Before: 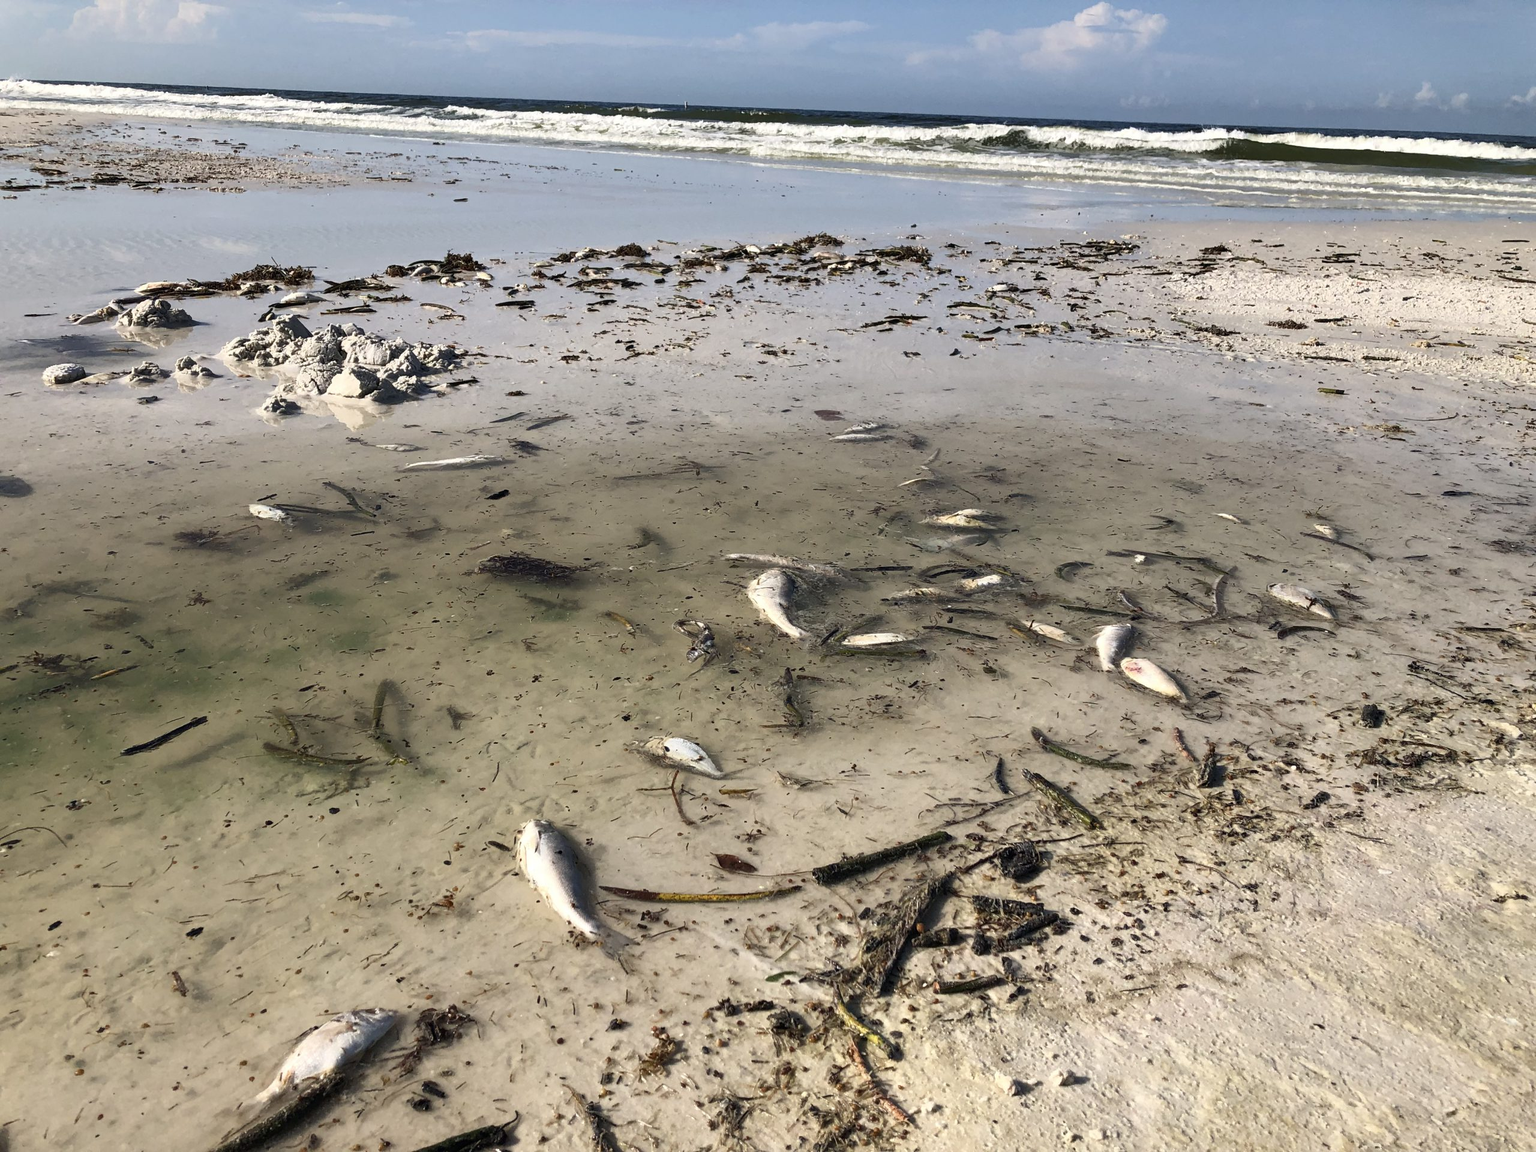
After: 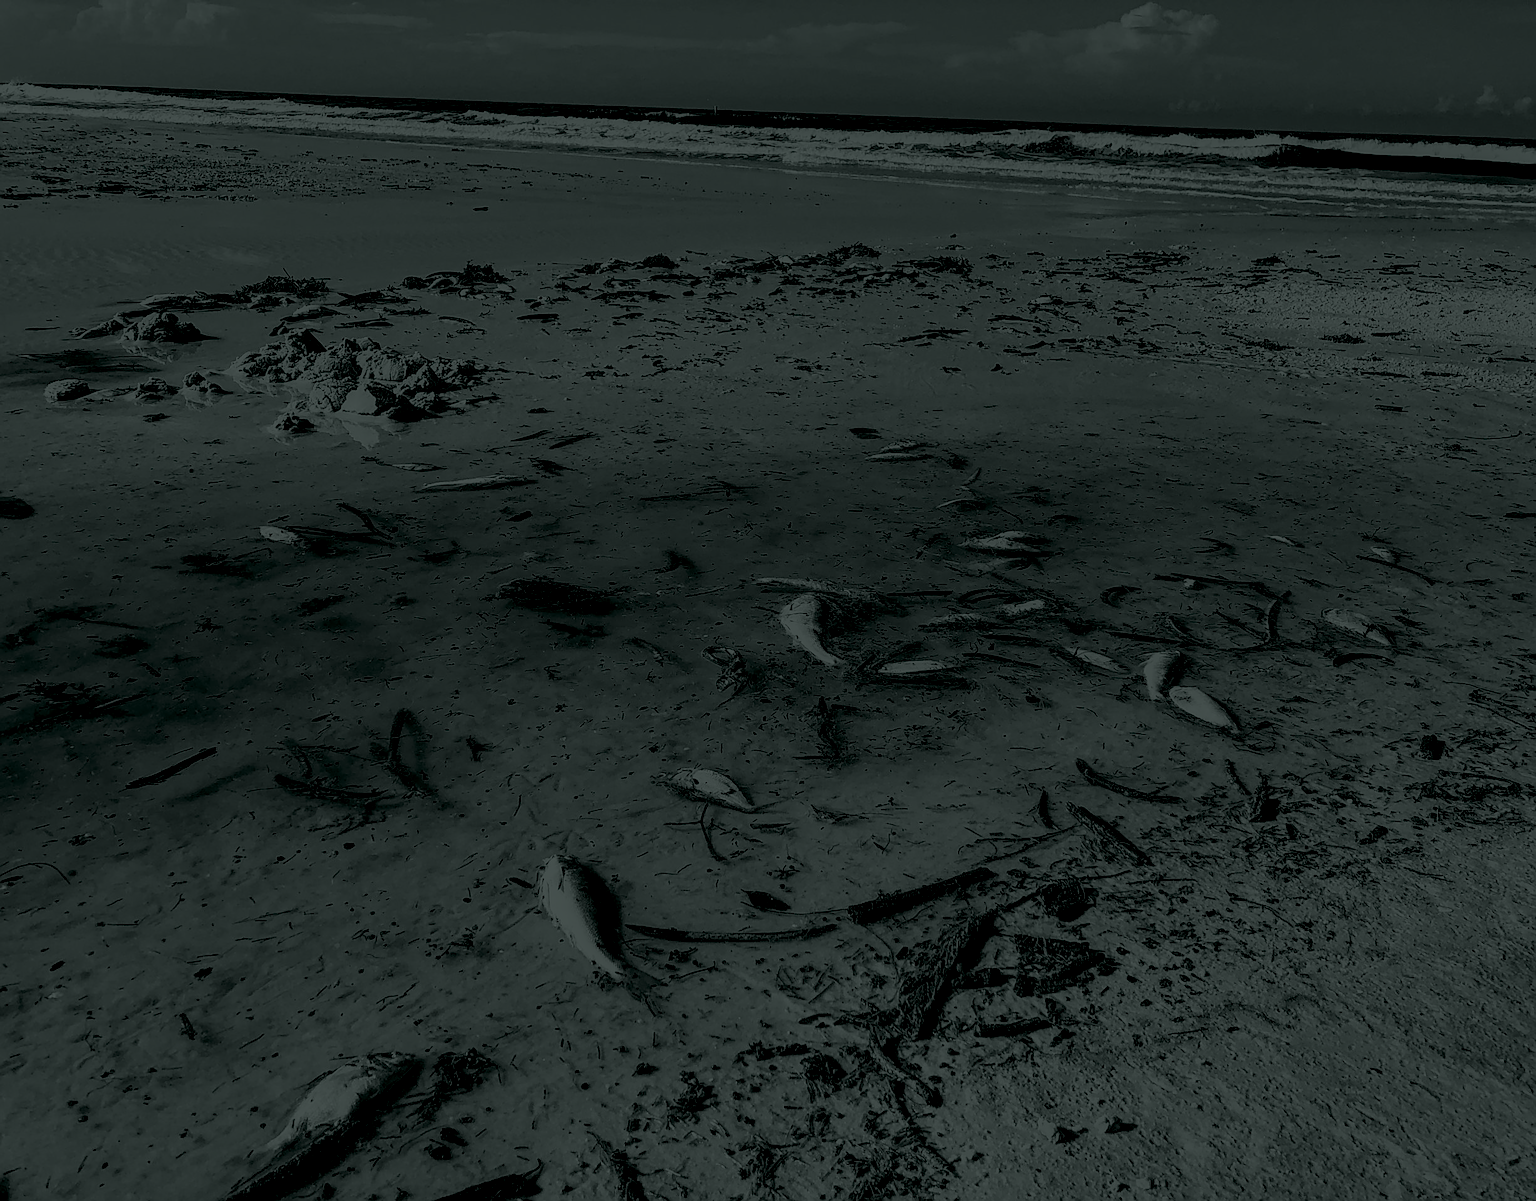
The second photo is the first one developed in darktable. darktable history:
shadows and highlights: highlights color adjustment 0%, soften with gaussian
sharpen: radius 1.4, amount 1.25, threshold 0.7
filmic rgb: black relative exposure -7.65 EV, white relative exposure 4.56 EV, hardness 3.61
haze removal: strength 0.29, distance 0.25, compatibility mode true, adaptive false
crop: right 4.126%, bottom 0.031%
colorize: hue 90°, saturation 19%, lightness 1.59%, version 1
local contrast: detail 130%
